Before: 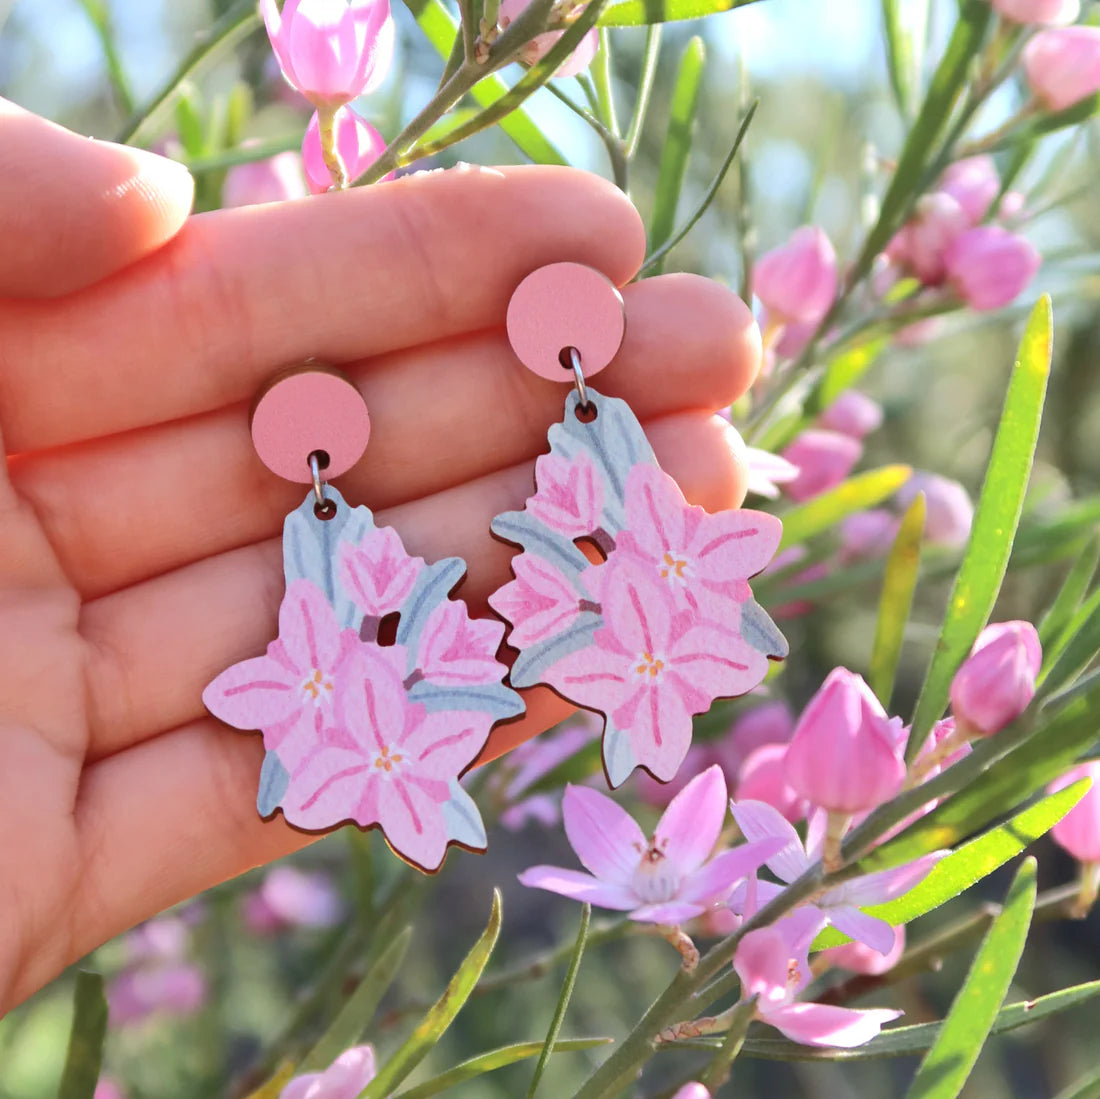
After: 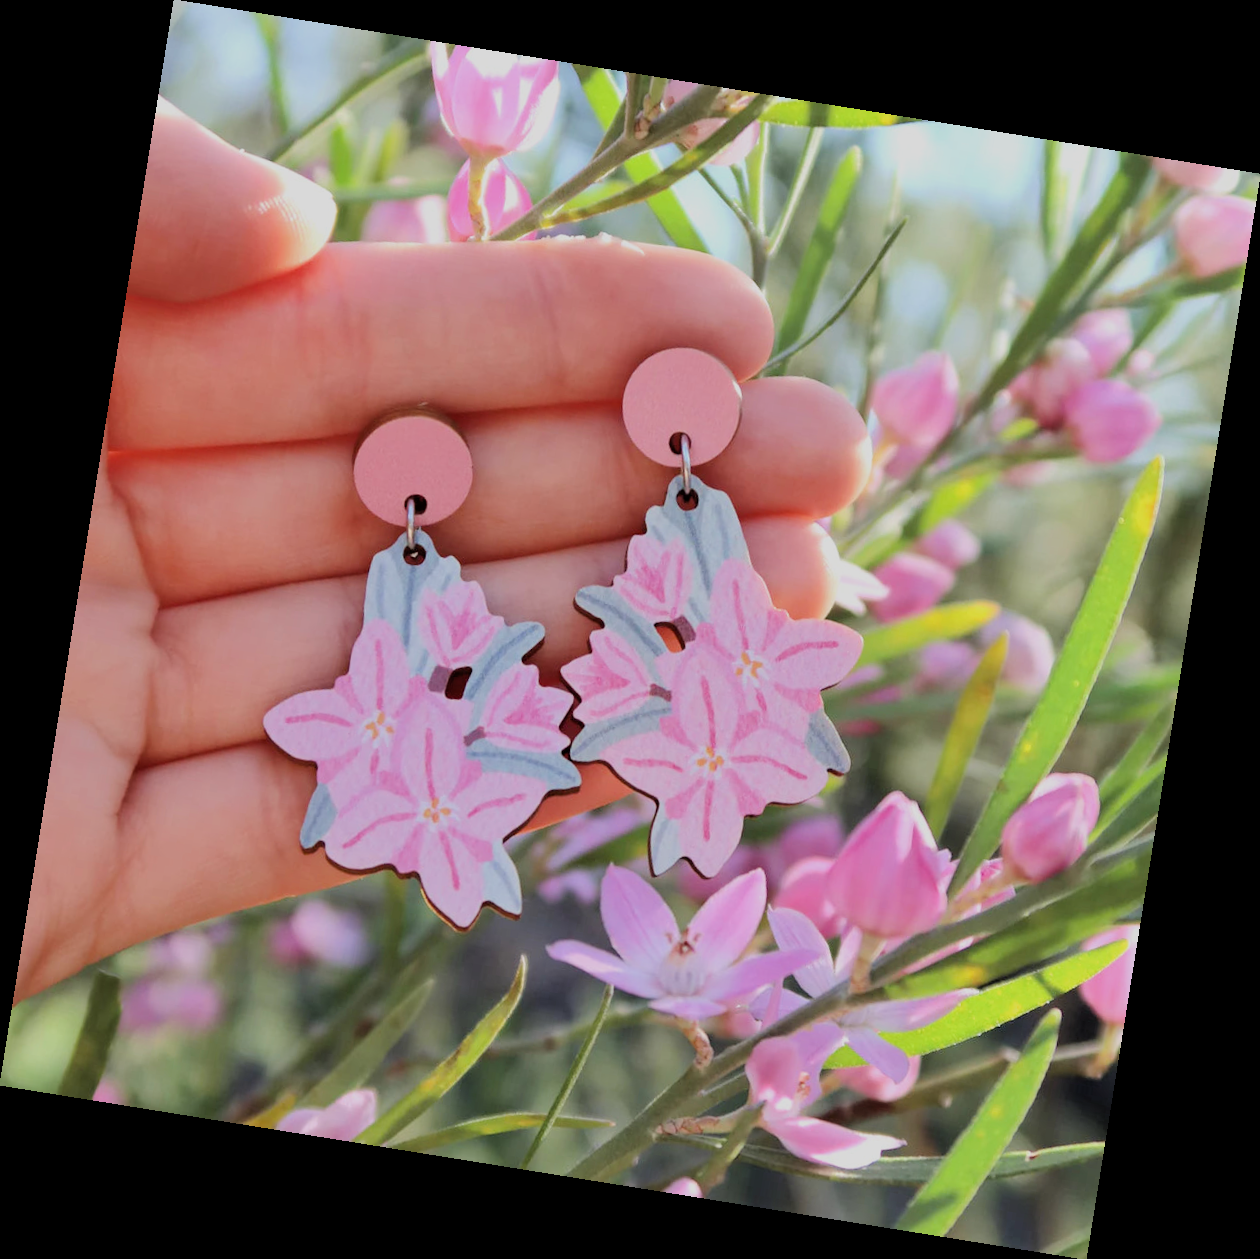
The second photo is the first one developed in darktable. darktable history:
rotate and perspective: rotation 9.12°, automatic cropping off
filmic rgb: black relative exposure -4.88 EV, hardness 2.82
